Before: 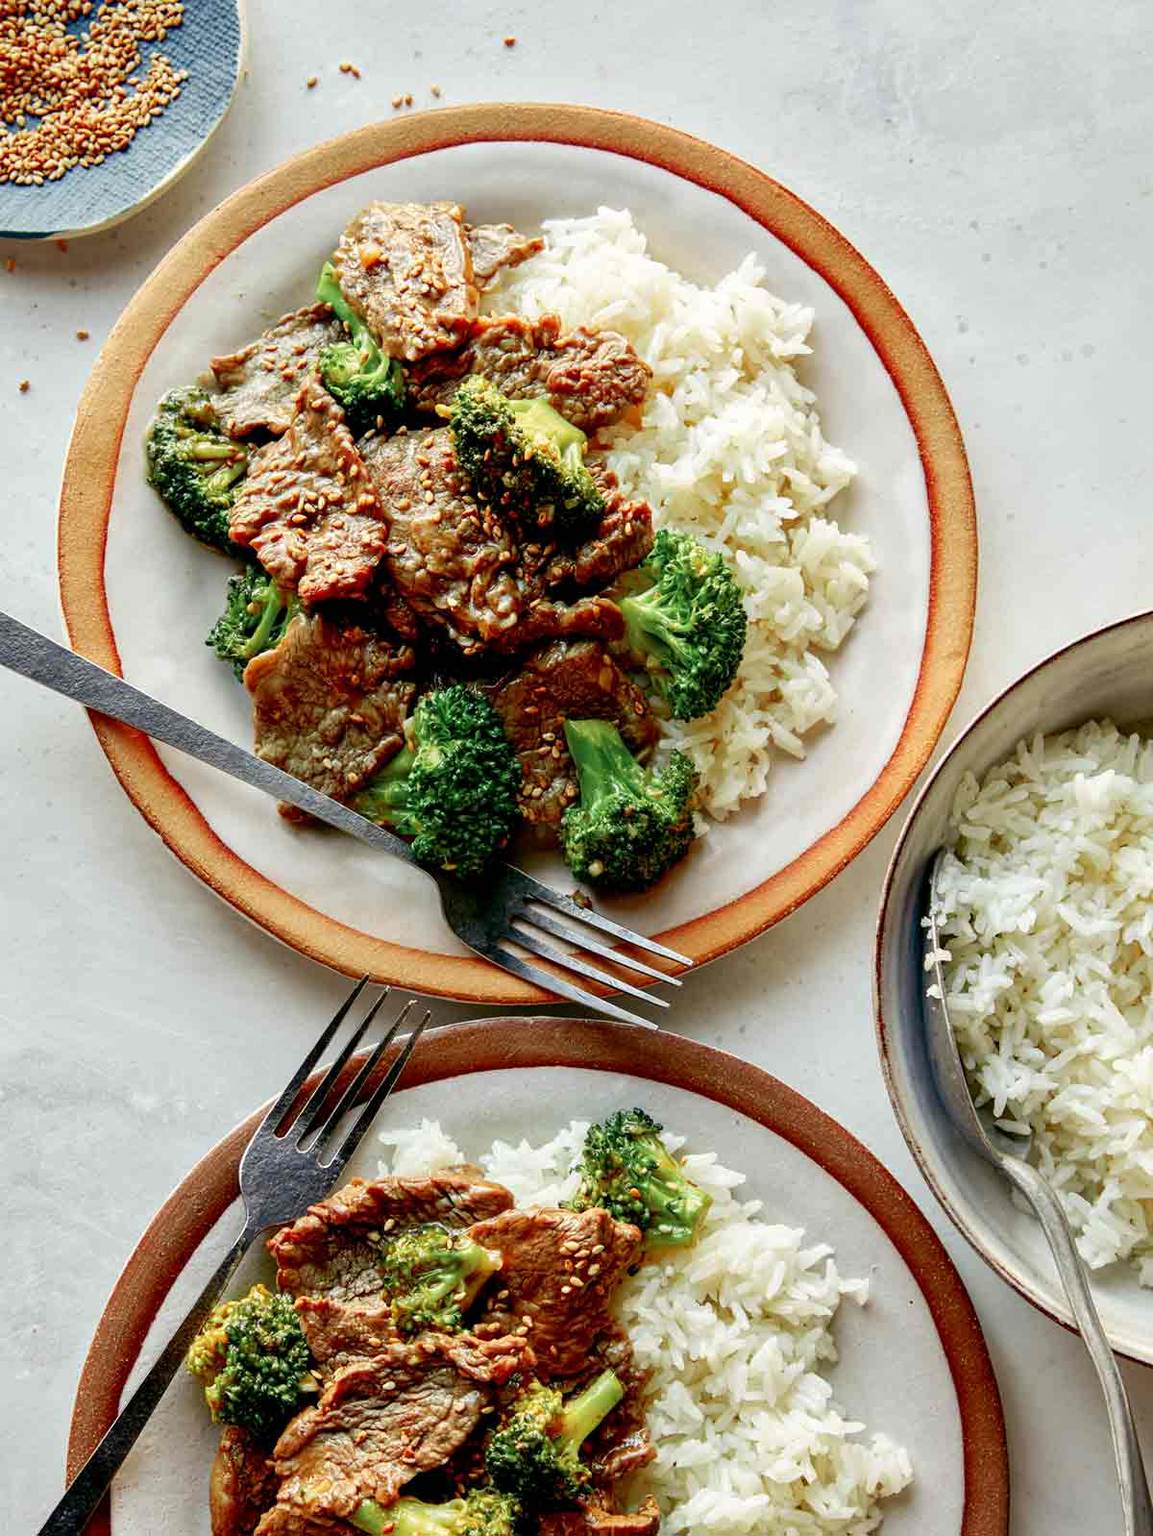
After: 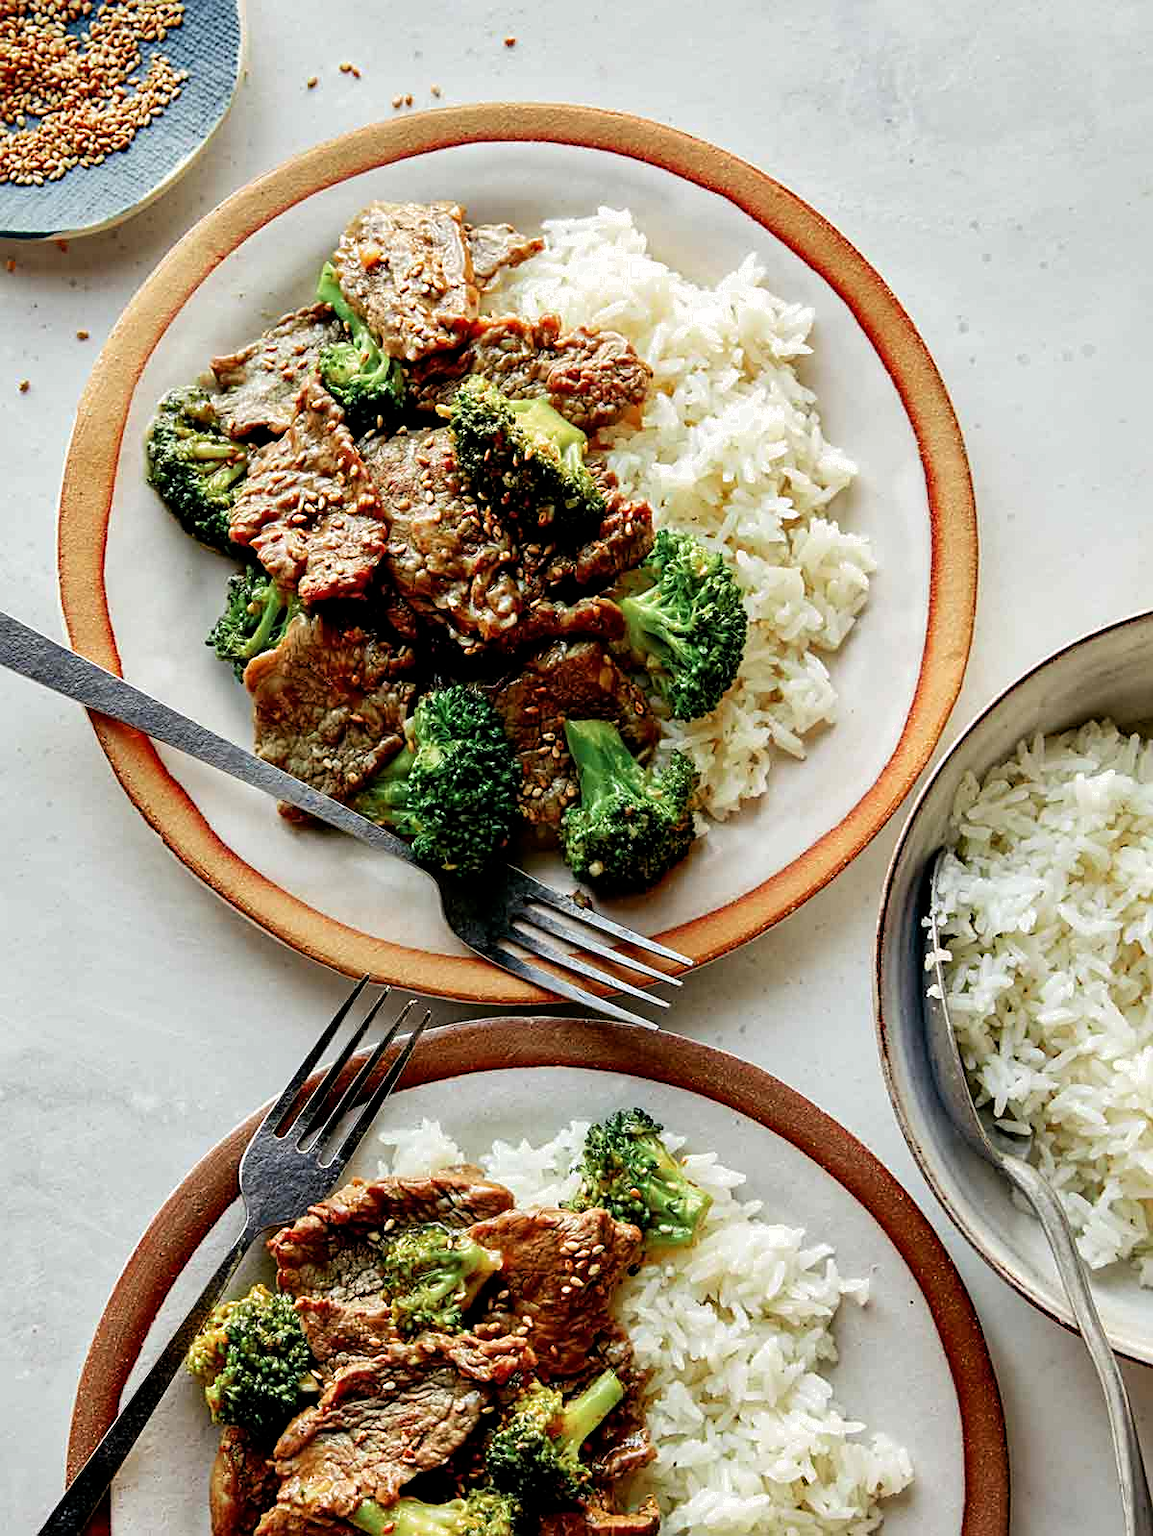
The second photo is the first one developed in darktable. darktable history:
filmic rgb: middle gray luminance 18.32%, black relative exposure -11.44 EV, white relative exposure 2.53 EV, target black luminance 0%, hardness 8.44, latitude 98.44%, contrast 1.082, shadows ↔ highlights balance 0.462%
sharpen: radius 2.511, amount 0.32
